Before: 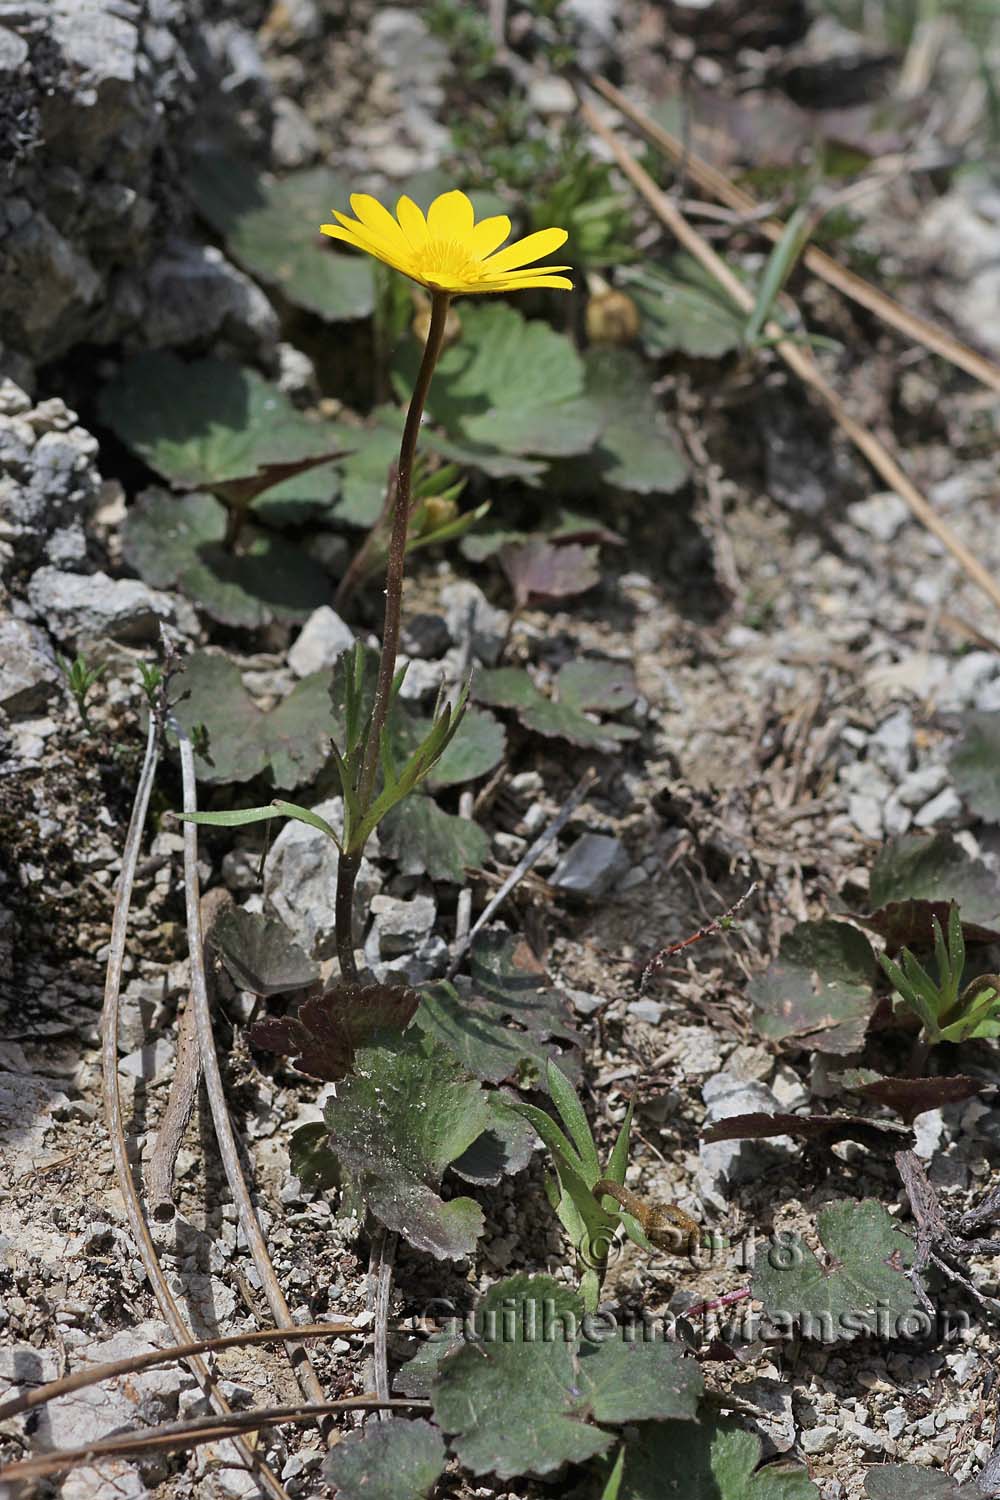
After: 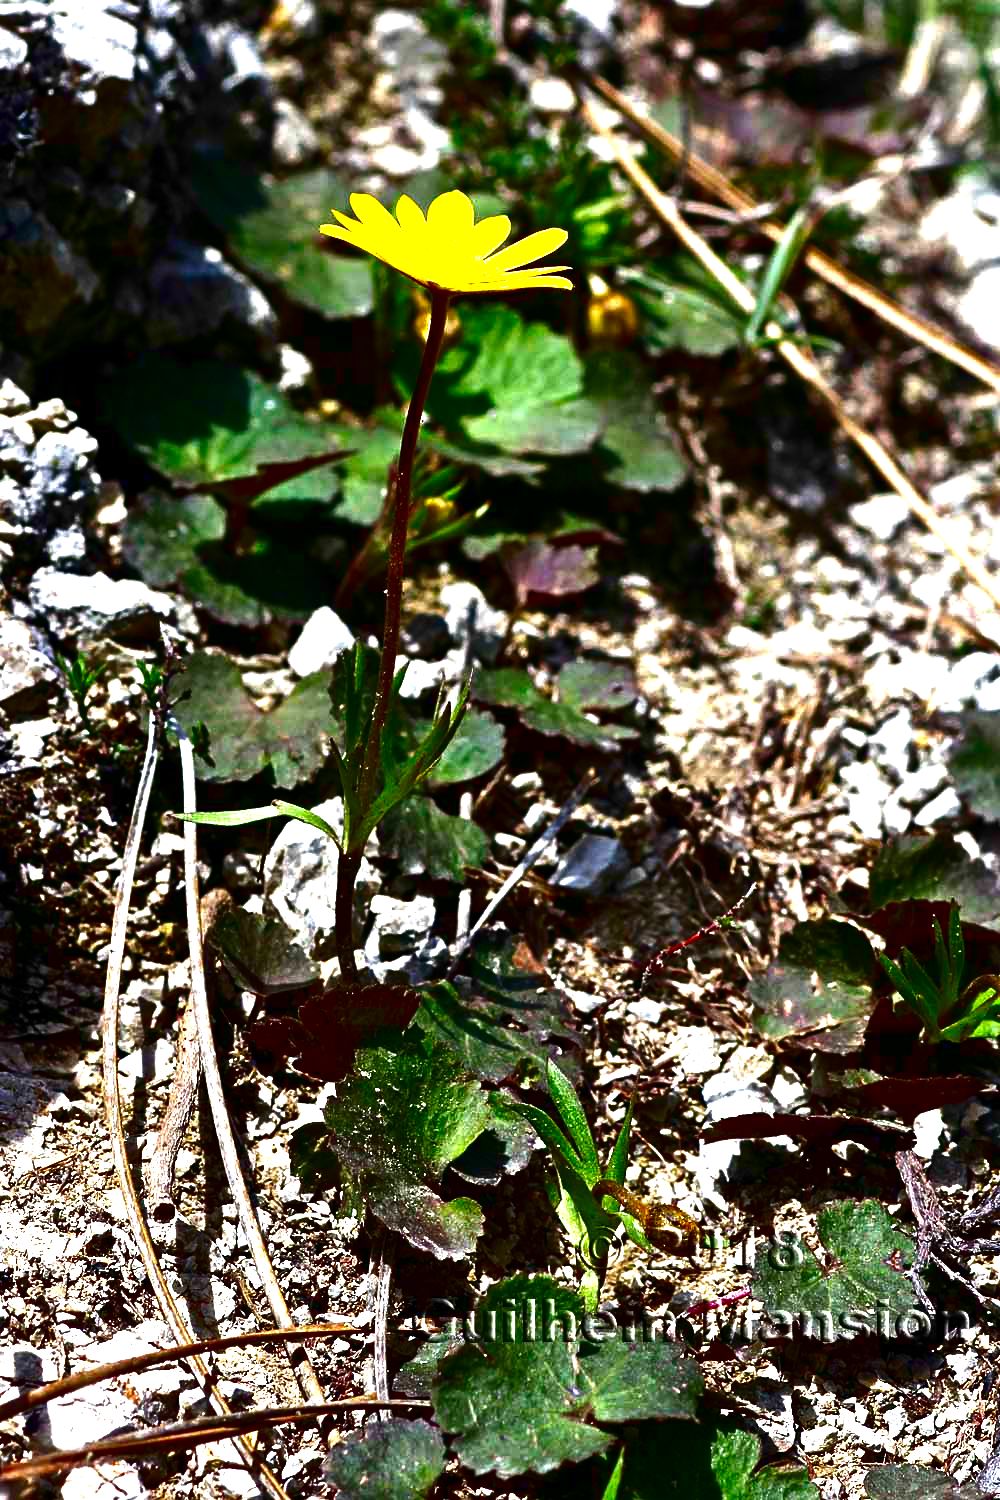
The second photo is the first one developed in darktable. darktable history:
exposure: black level correction 0, exposure 1.2 EV, compensate exposure bias true, compensate highlight preservation false
shadows and highlights: shadows 20.91, highlights -35.45, soften with gaussian
contrast brightness saturation: brightness -1, saturation 1
